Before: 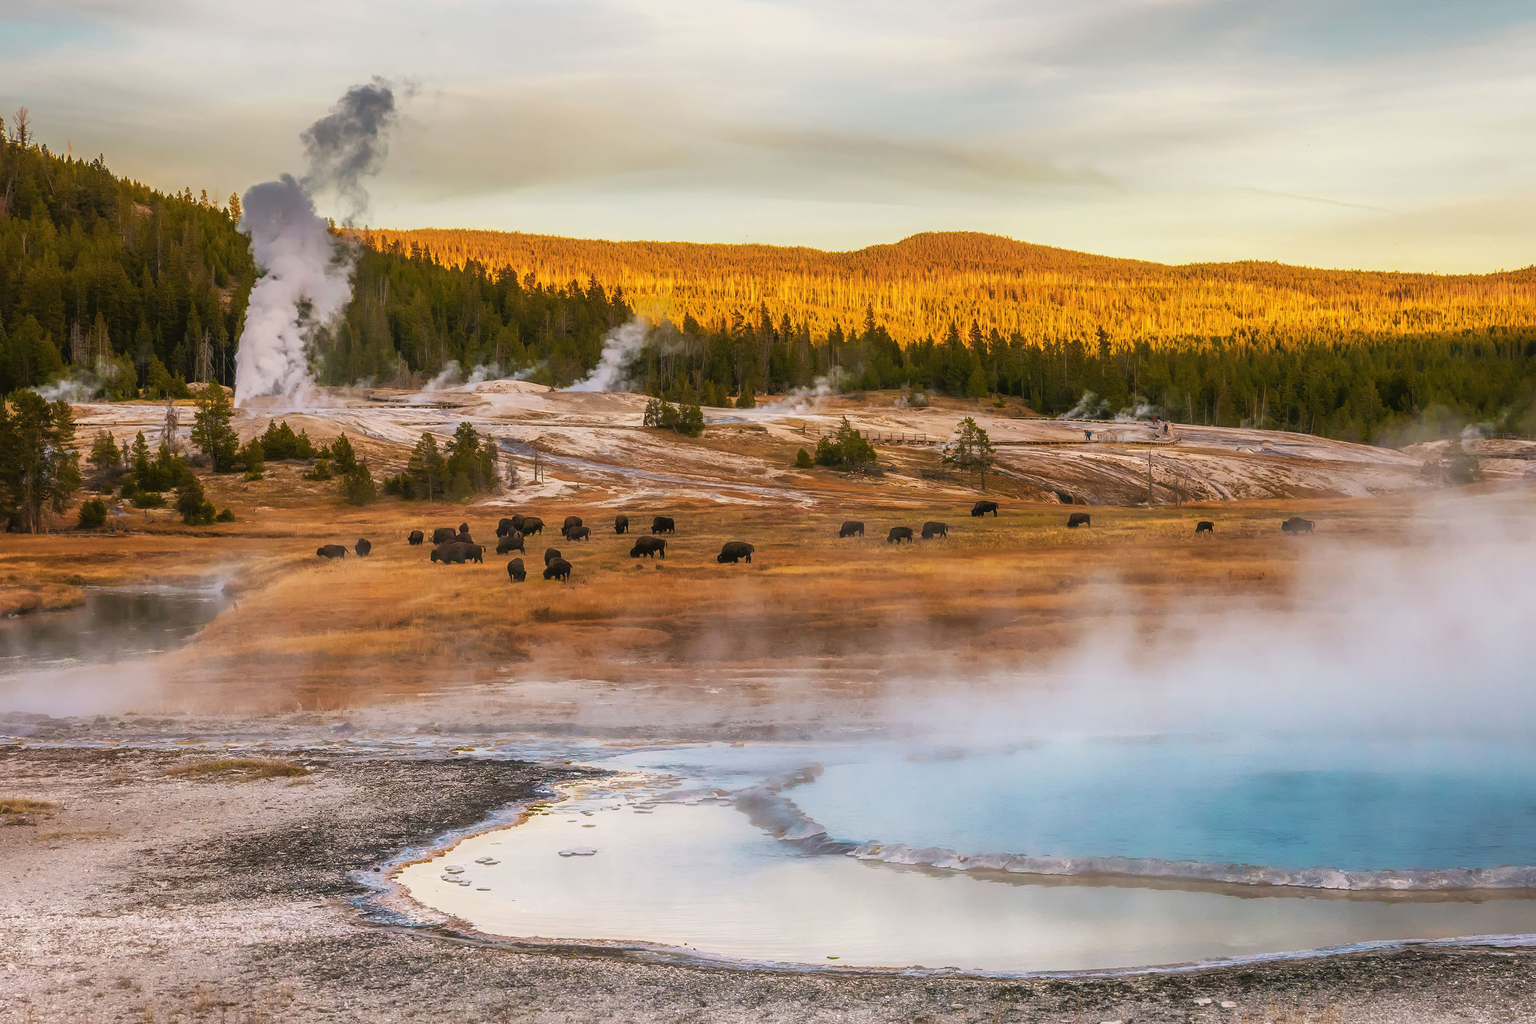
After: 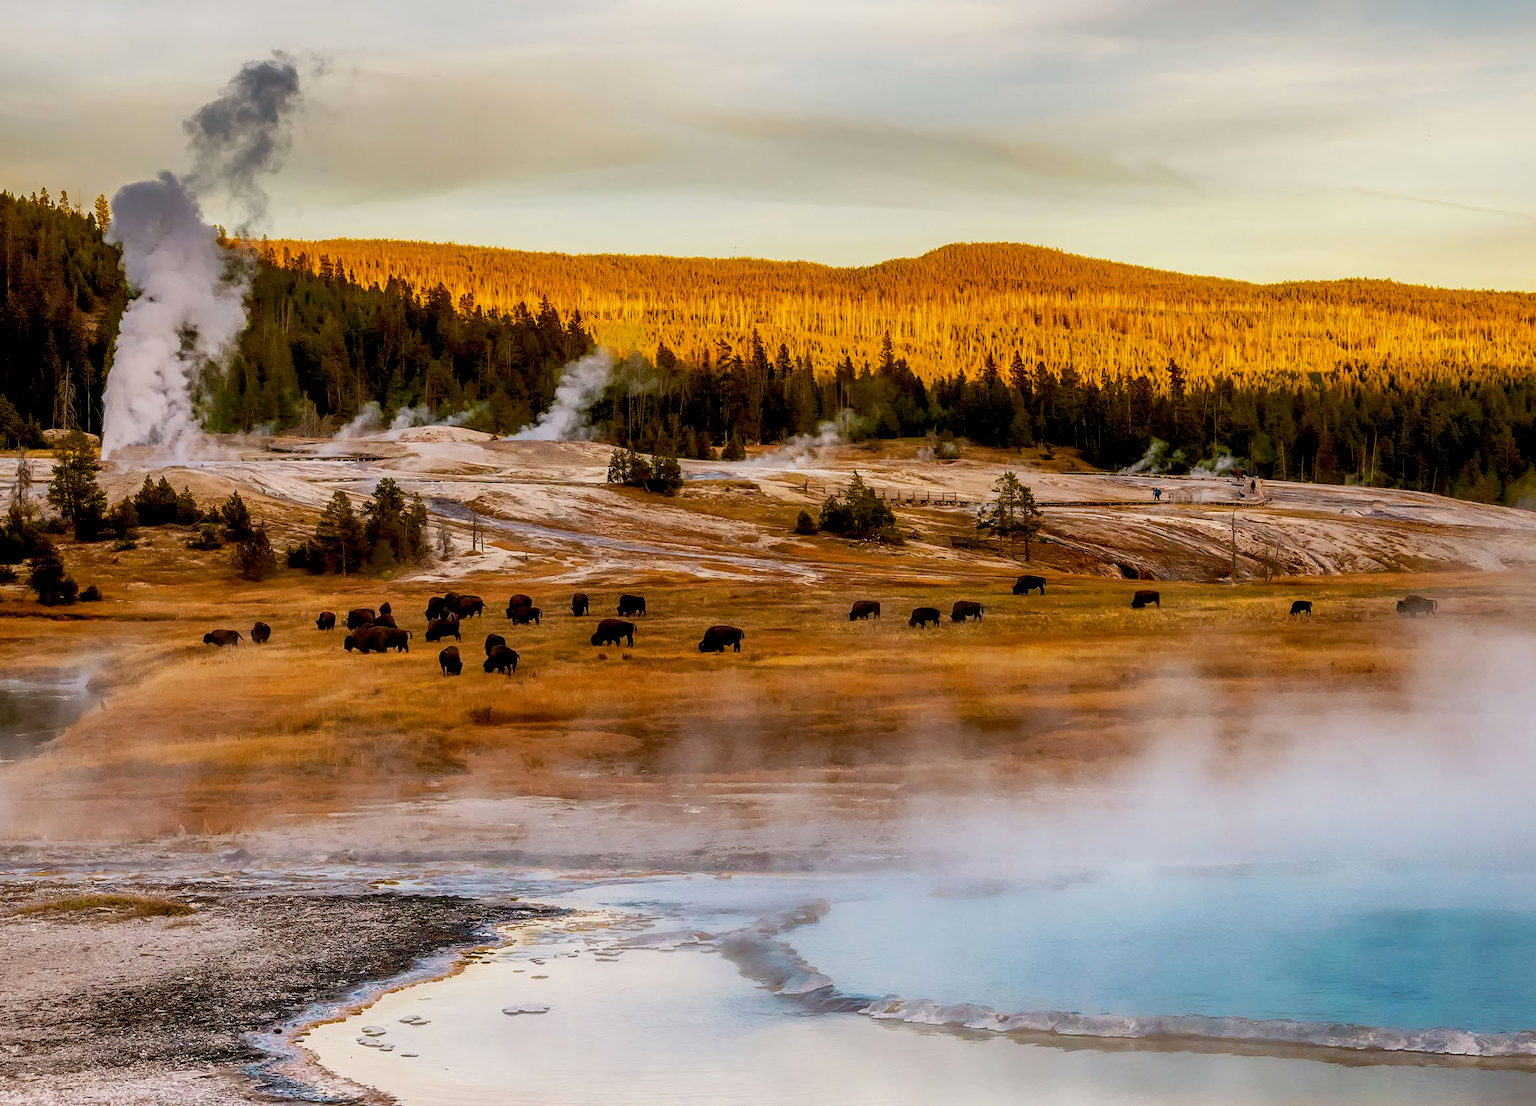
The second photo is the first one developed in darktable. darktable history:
crop: left 9.945%, top 3.498%, right 9.155%, bottom 9.097%
exposure: black level correction 0.03, exposure -0.073 EV, compensate exposure bias true, compensate highlight preservation false
